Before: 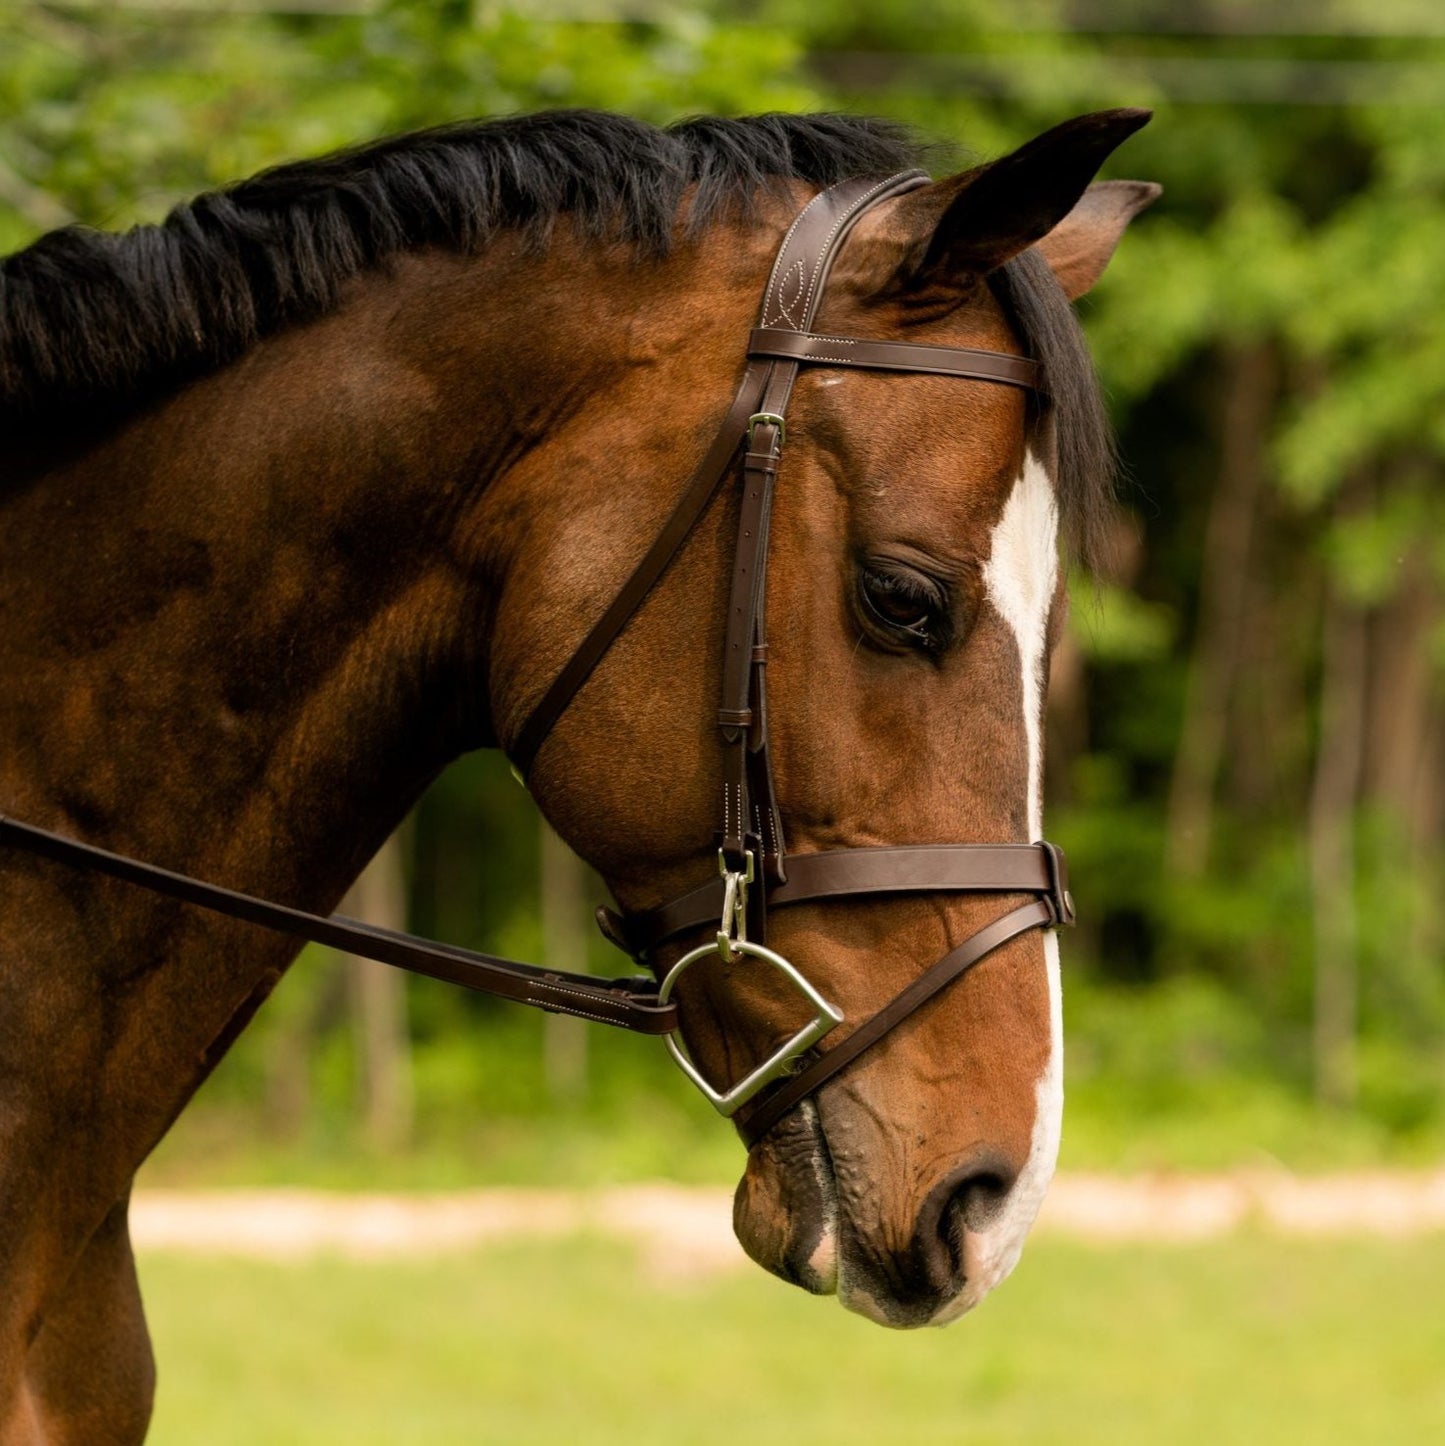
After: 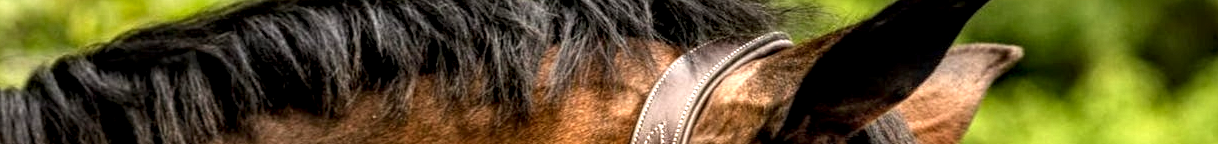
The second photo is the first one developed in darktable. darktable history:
crop and rotate: left 9.644%, top 9.491%, right 6.021%, bottom 80.509%
exposure: black level correction 0, exposure 0.9 EV, compensate highlight preservation false
local contrast: highlights 0%, shadows 0%, detail 182%
